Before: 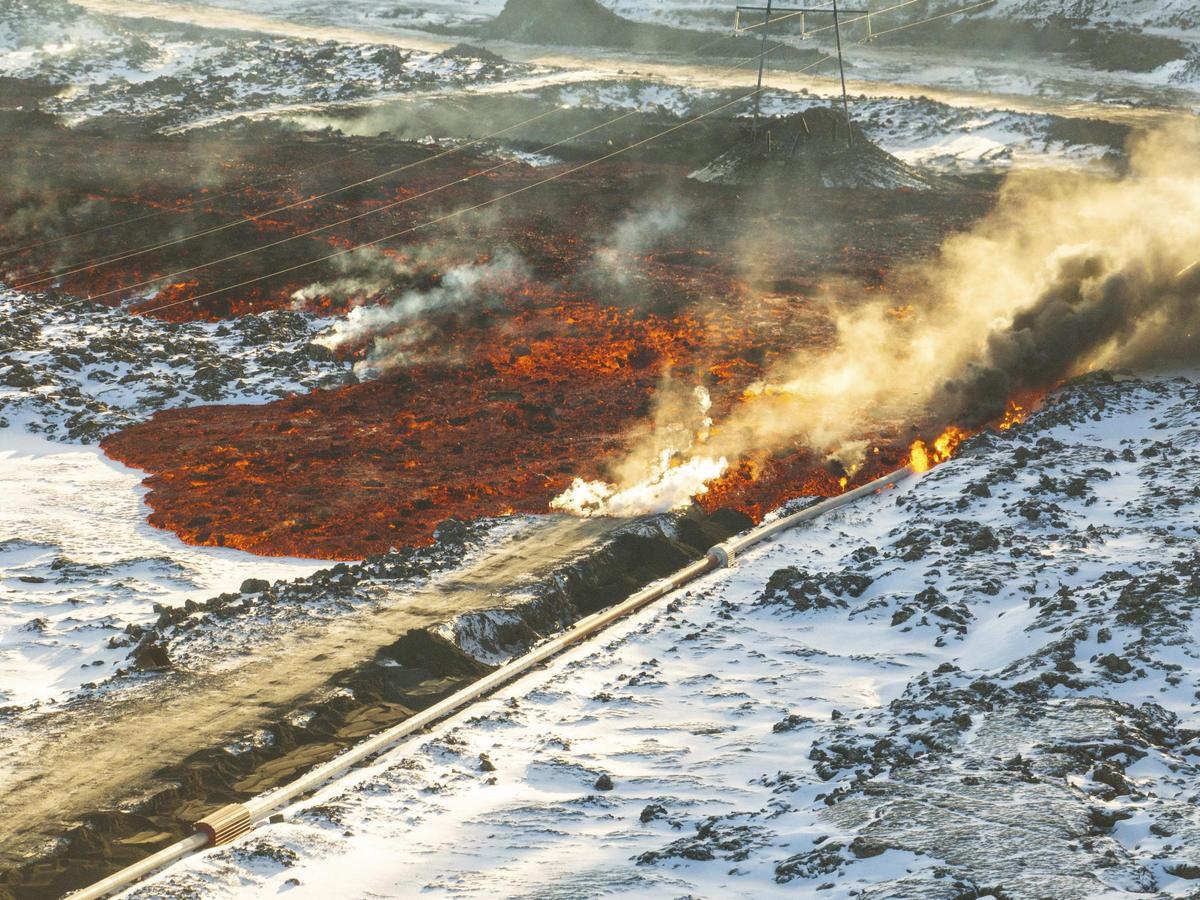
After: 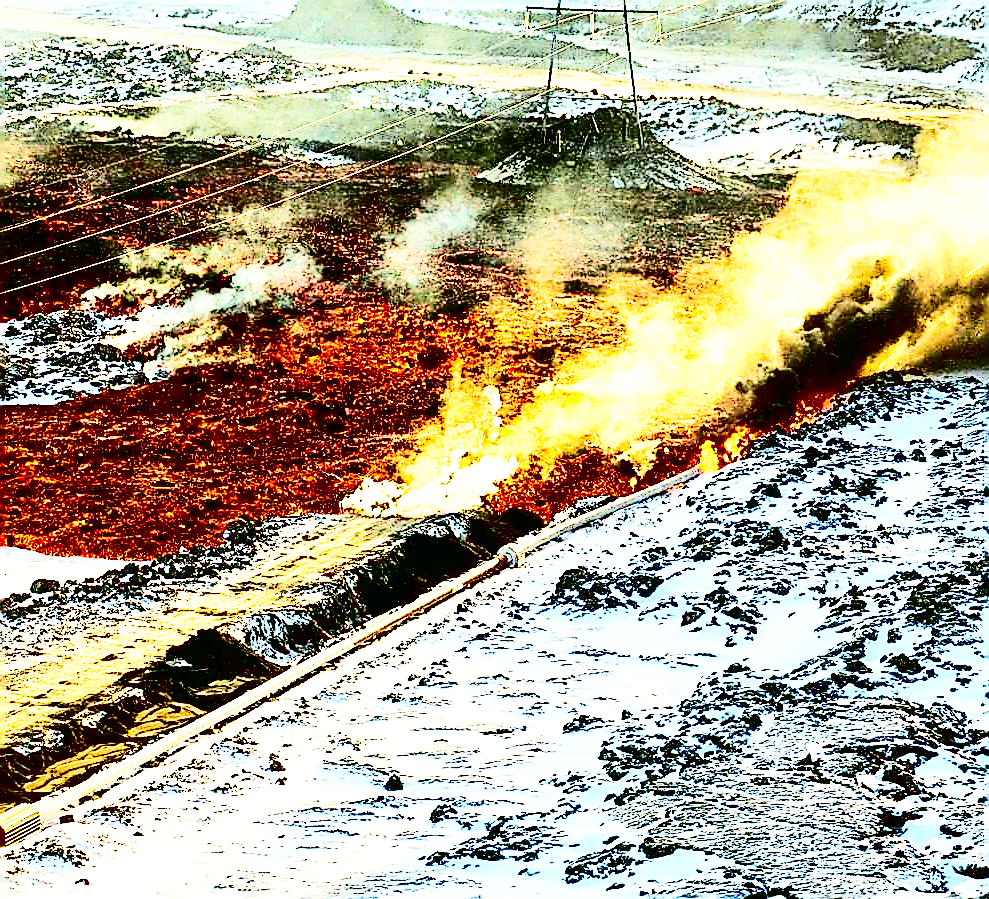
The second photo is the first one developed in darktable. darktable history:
sharpen: amount 1.983
crop: left 17.556%, bottom 0.043%
contrast brightness saturation: contrast 0.758, brightness -0.992, saturation 0.99
base curve: curves: ch0 [(0, 0) (0.007, 0.004) (0.027, 0.03) (0.046, 0.07) (0.207, 0.54) (0.442, 0.872) (0.673, 0.972) (1, 1)], preserve colors none
